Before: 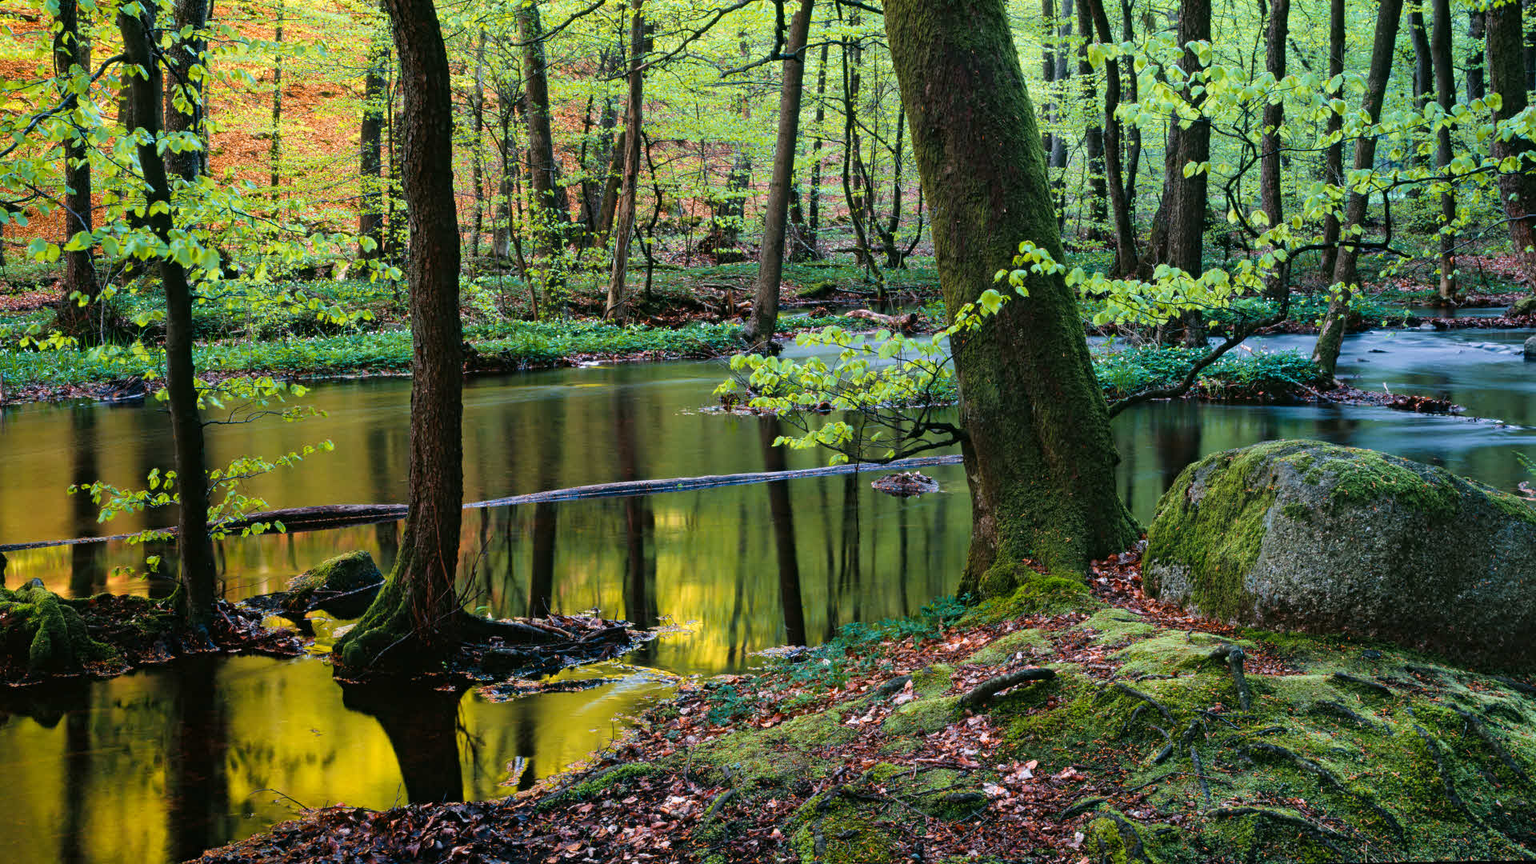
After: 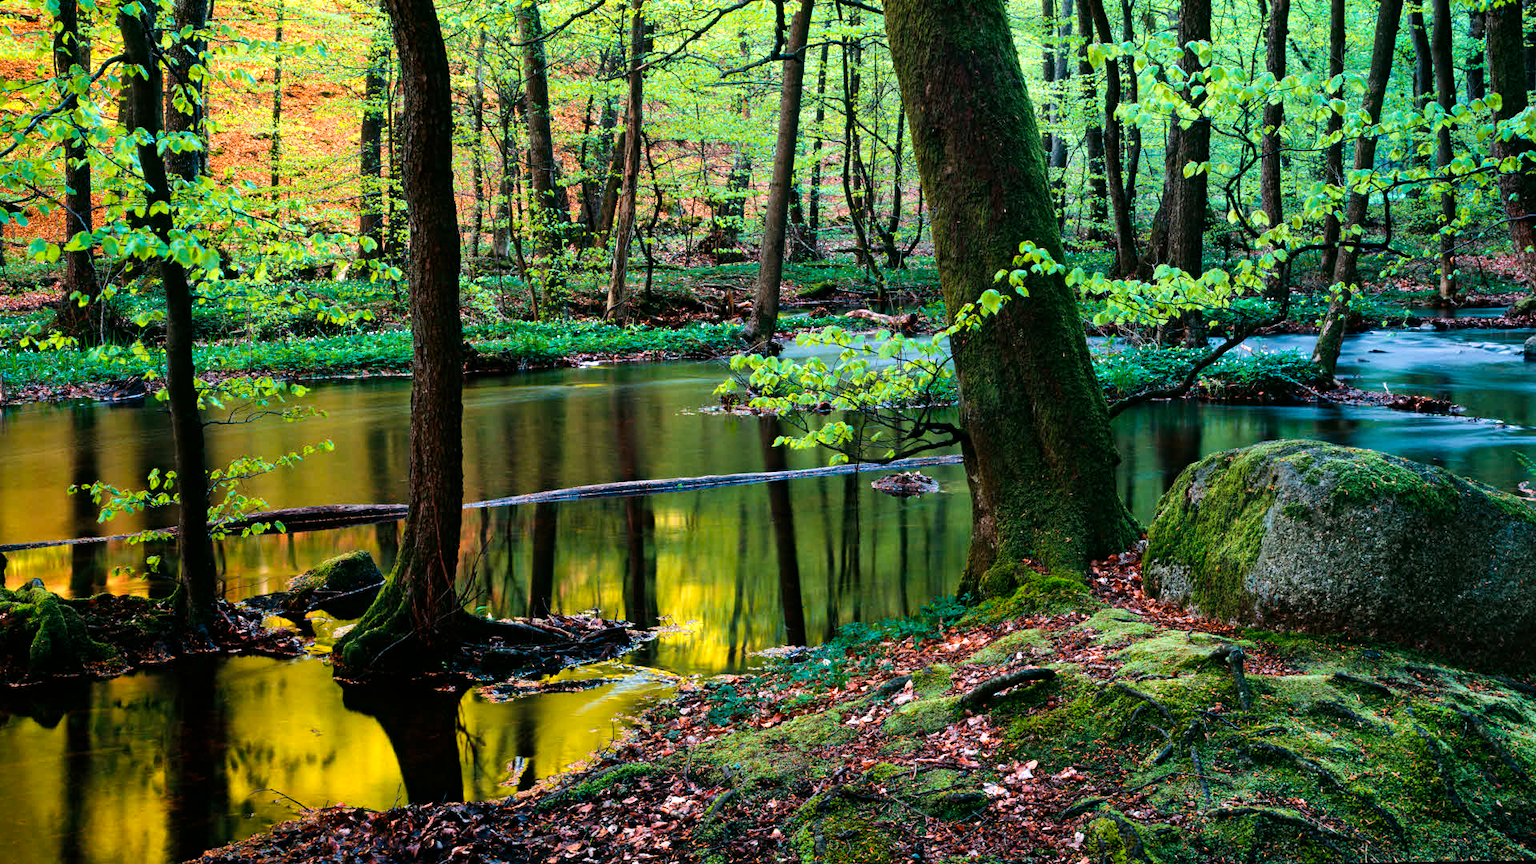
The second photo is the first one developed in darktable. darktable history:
tone equalizer: -8 EV -0.406 EV, -7 EV -0.423 EV, -6 EV -0.318 EV, -5 EV -0.223 EV, -3 EV 0.19 EV, -2 EV 0.315 EV, -1 EV 0.389 EV, +0 EV 0.437 EV, edges refinement/feathering 500, mask exposure compensation -1.57 EV, preserve details no
